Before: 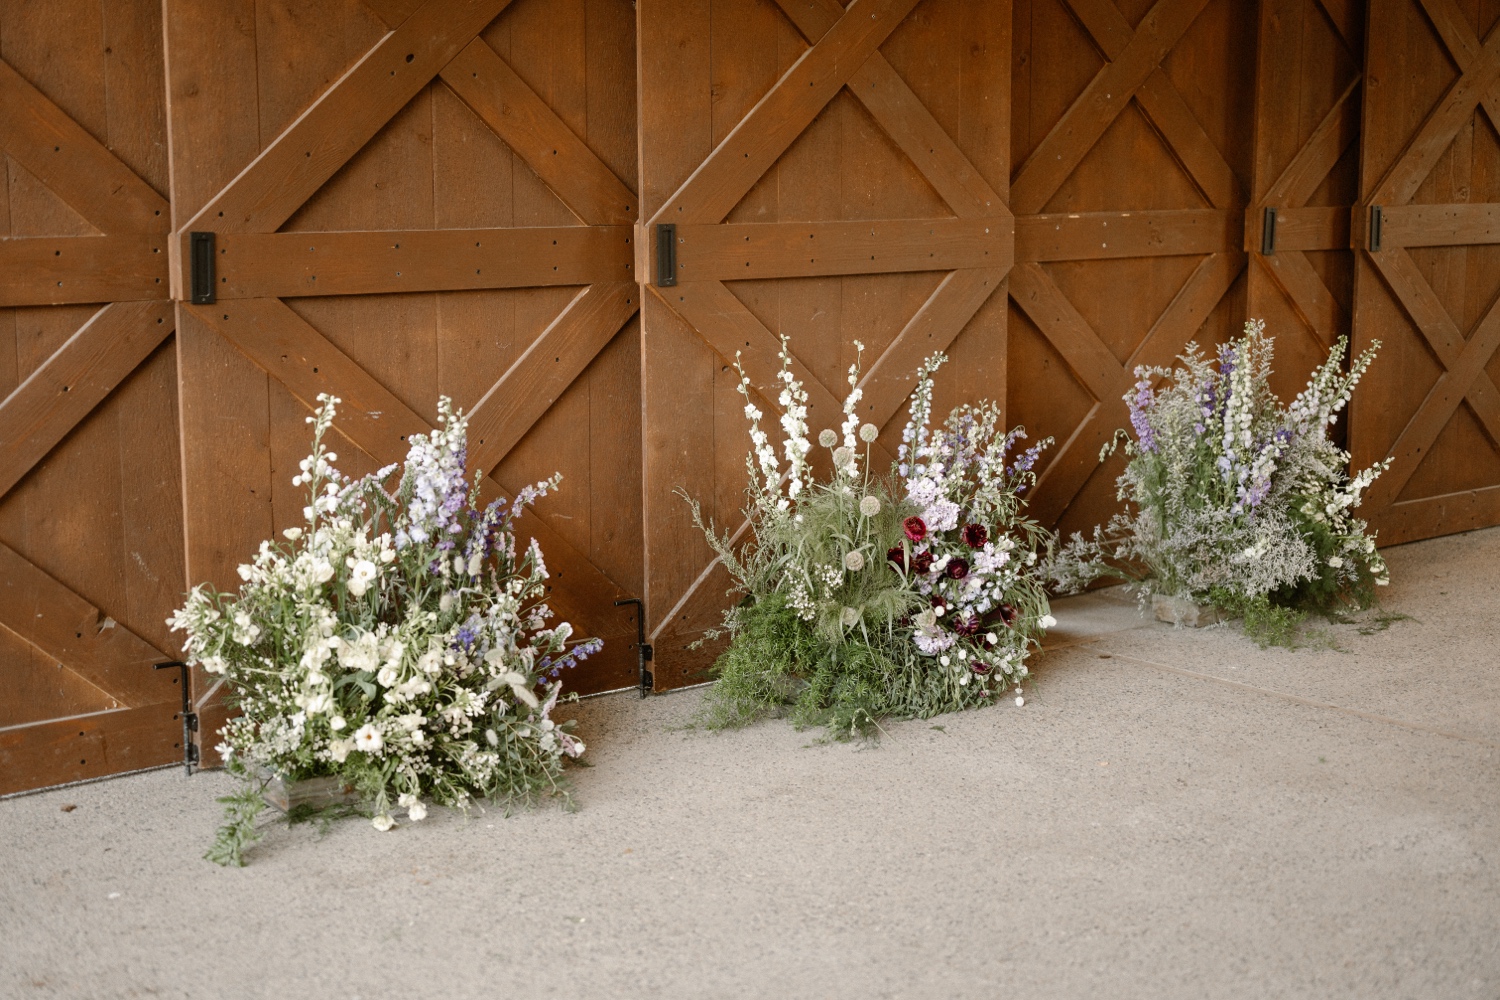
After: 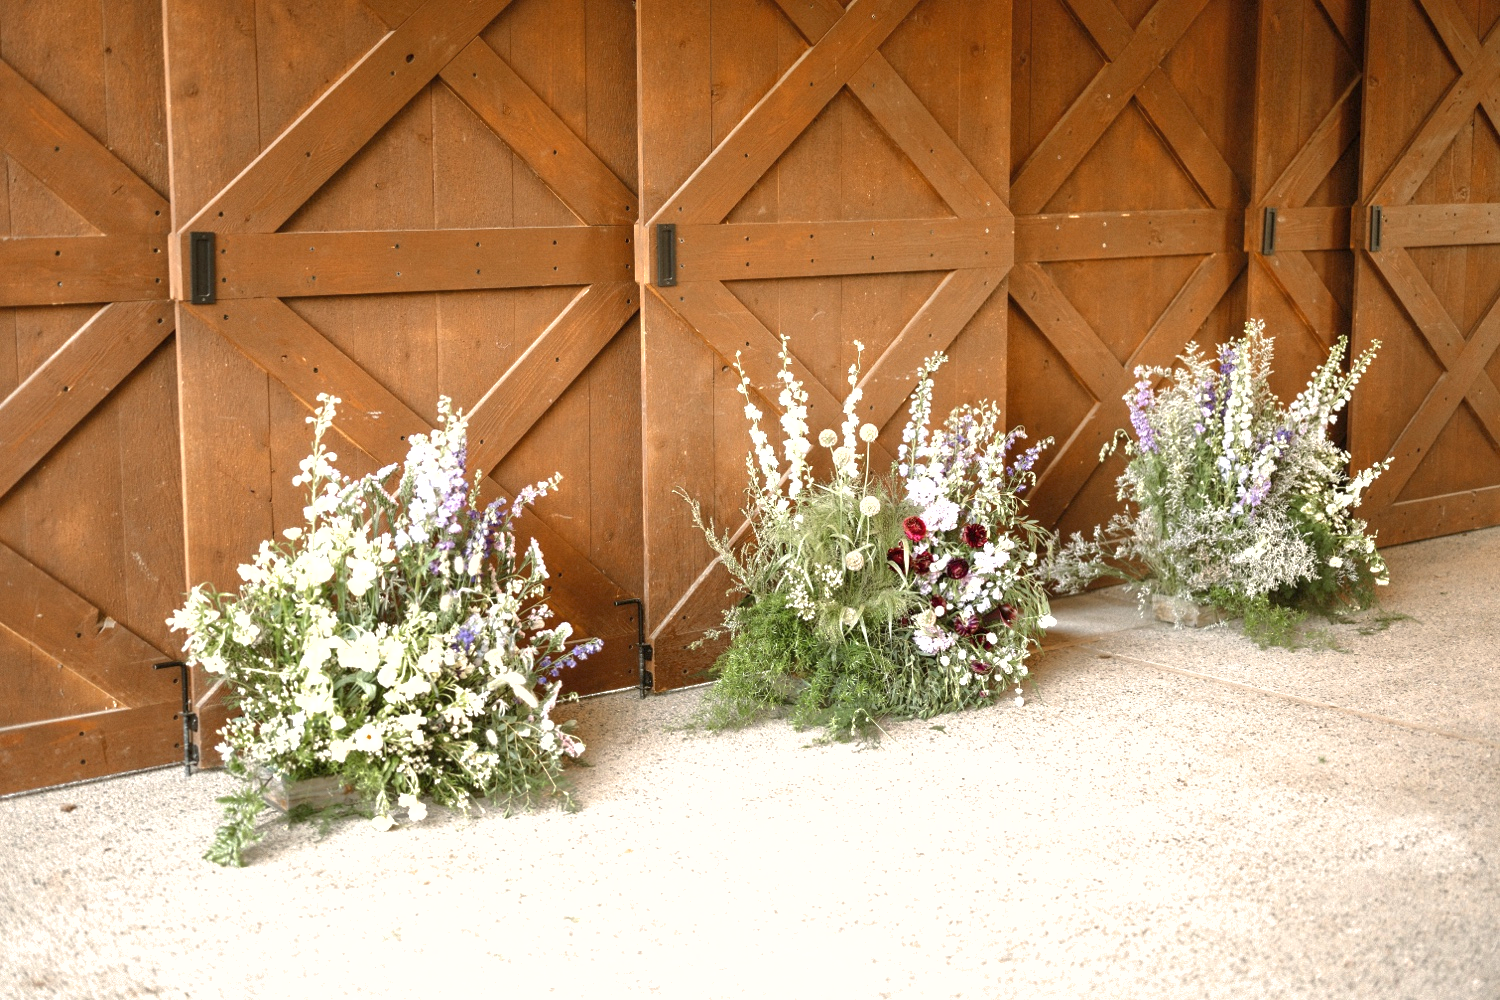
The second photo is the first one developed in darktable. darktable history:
levels: levels [0, 0.51, 1]
shadows and highlights: on, module defaults
exposure: exposure 1.16 EV, compensate exposure bias true, compensate highlight preservation false
tone equalizer: on, module defaults
